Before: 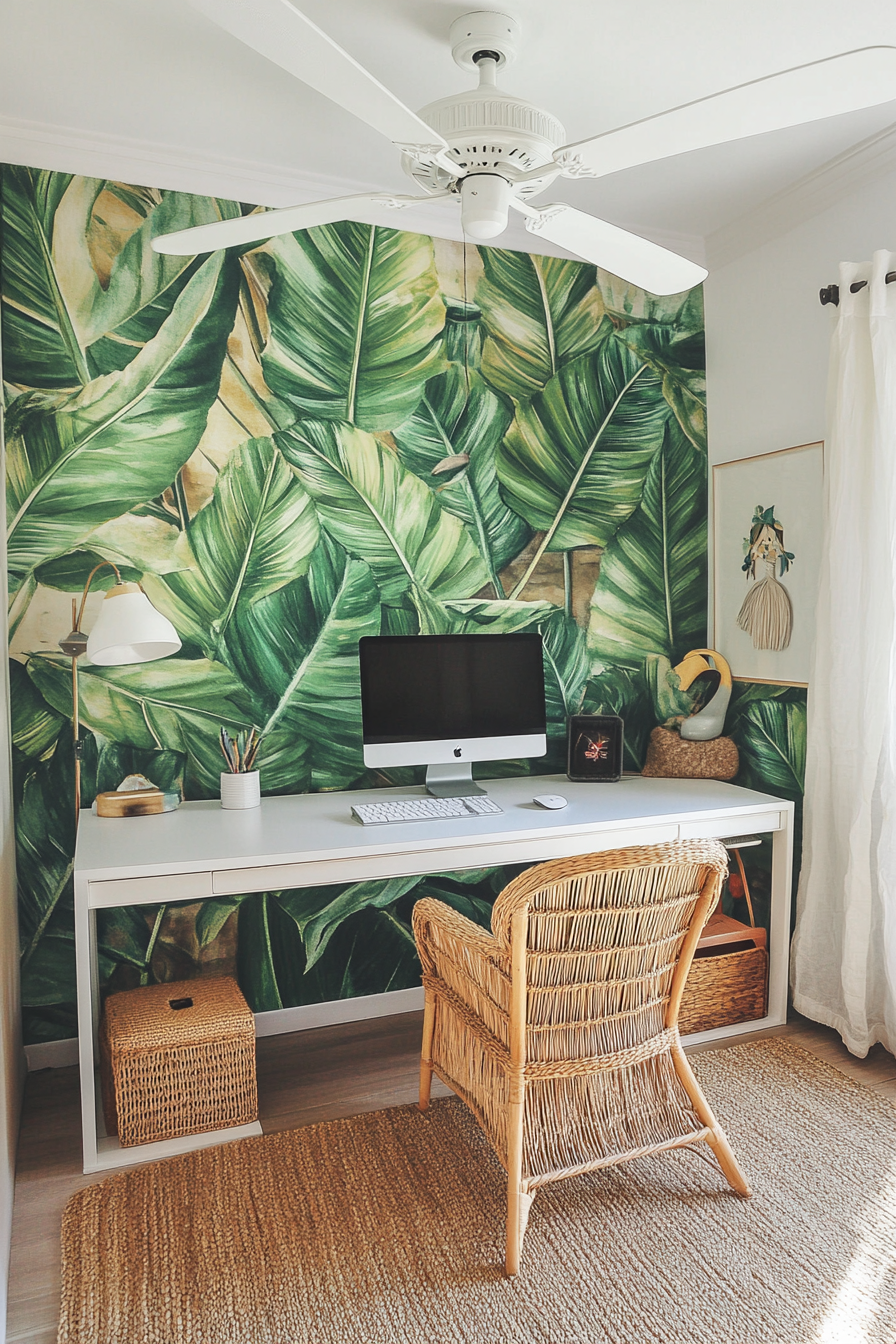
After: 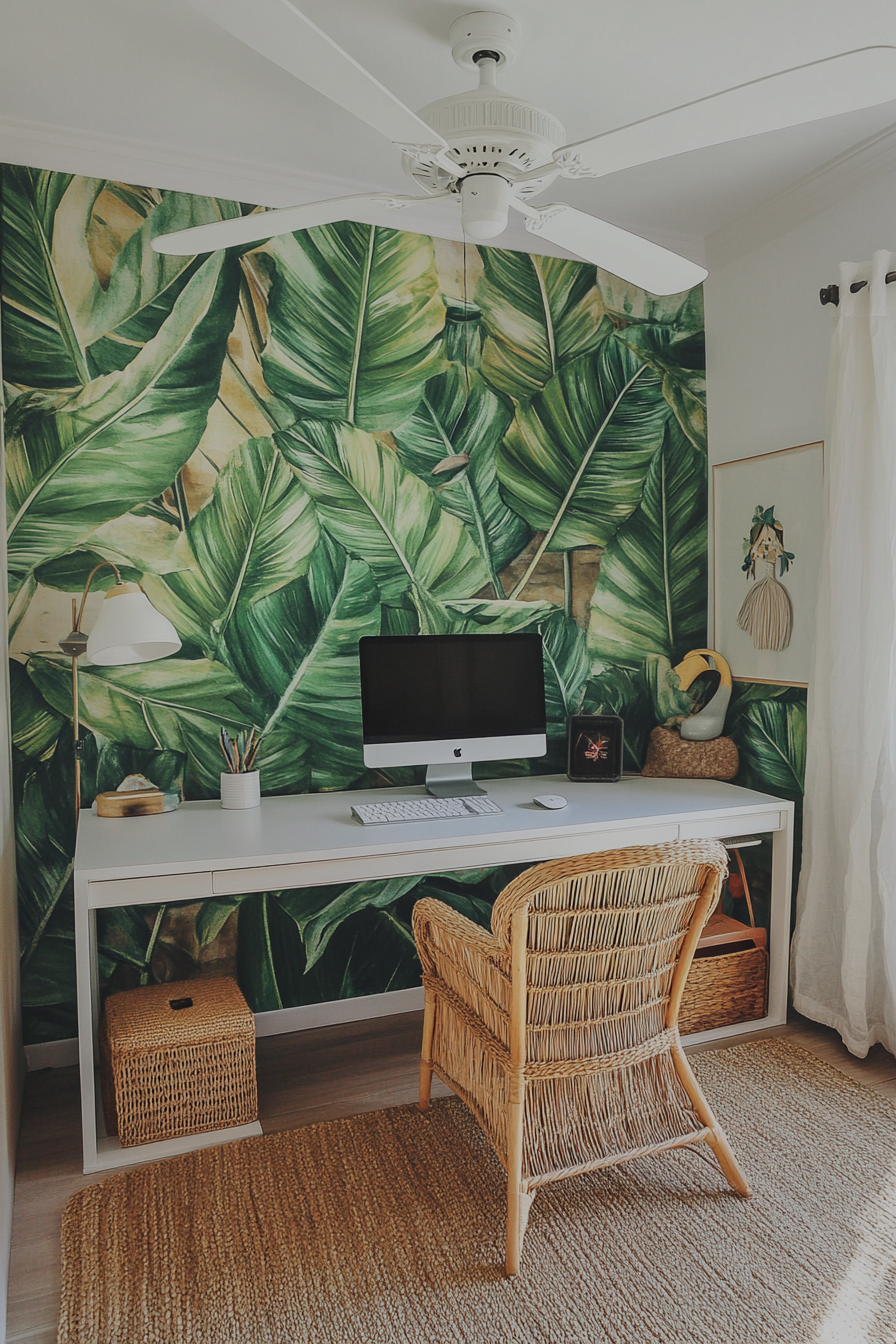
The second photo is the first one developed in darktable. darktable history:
tone equalizer: -8 EV -0.002 EV, -7 EV 0.004 EV, -6 EV -0.017 EV, -5 EV 0.015 EV, -4 EV -0.009 EV, -3 EV 0.017 EV, -2 EV -0.081 EV, -1 EV -0.282 EV, +0 EV -0.61 EV, edges refinement/feathering 500, mask exposure compensation -1.57 EV, preserve details no
exposure: black level correction 0, exposure -0.706 EV, compensate highlight preservation false
